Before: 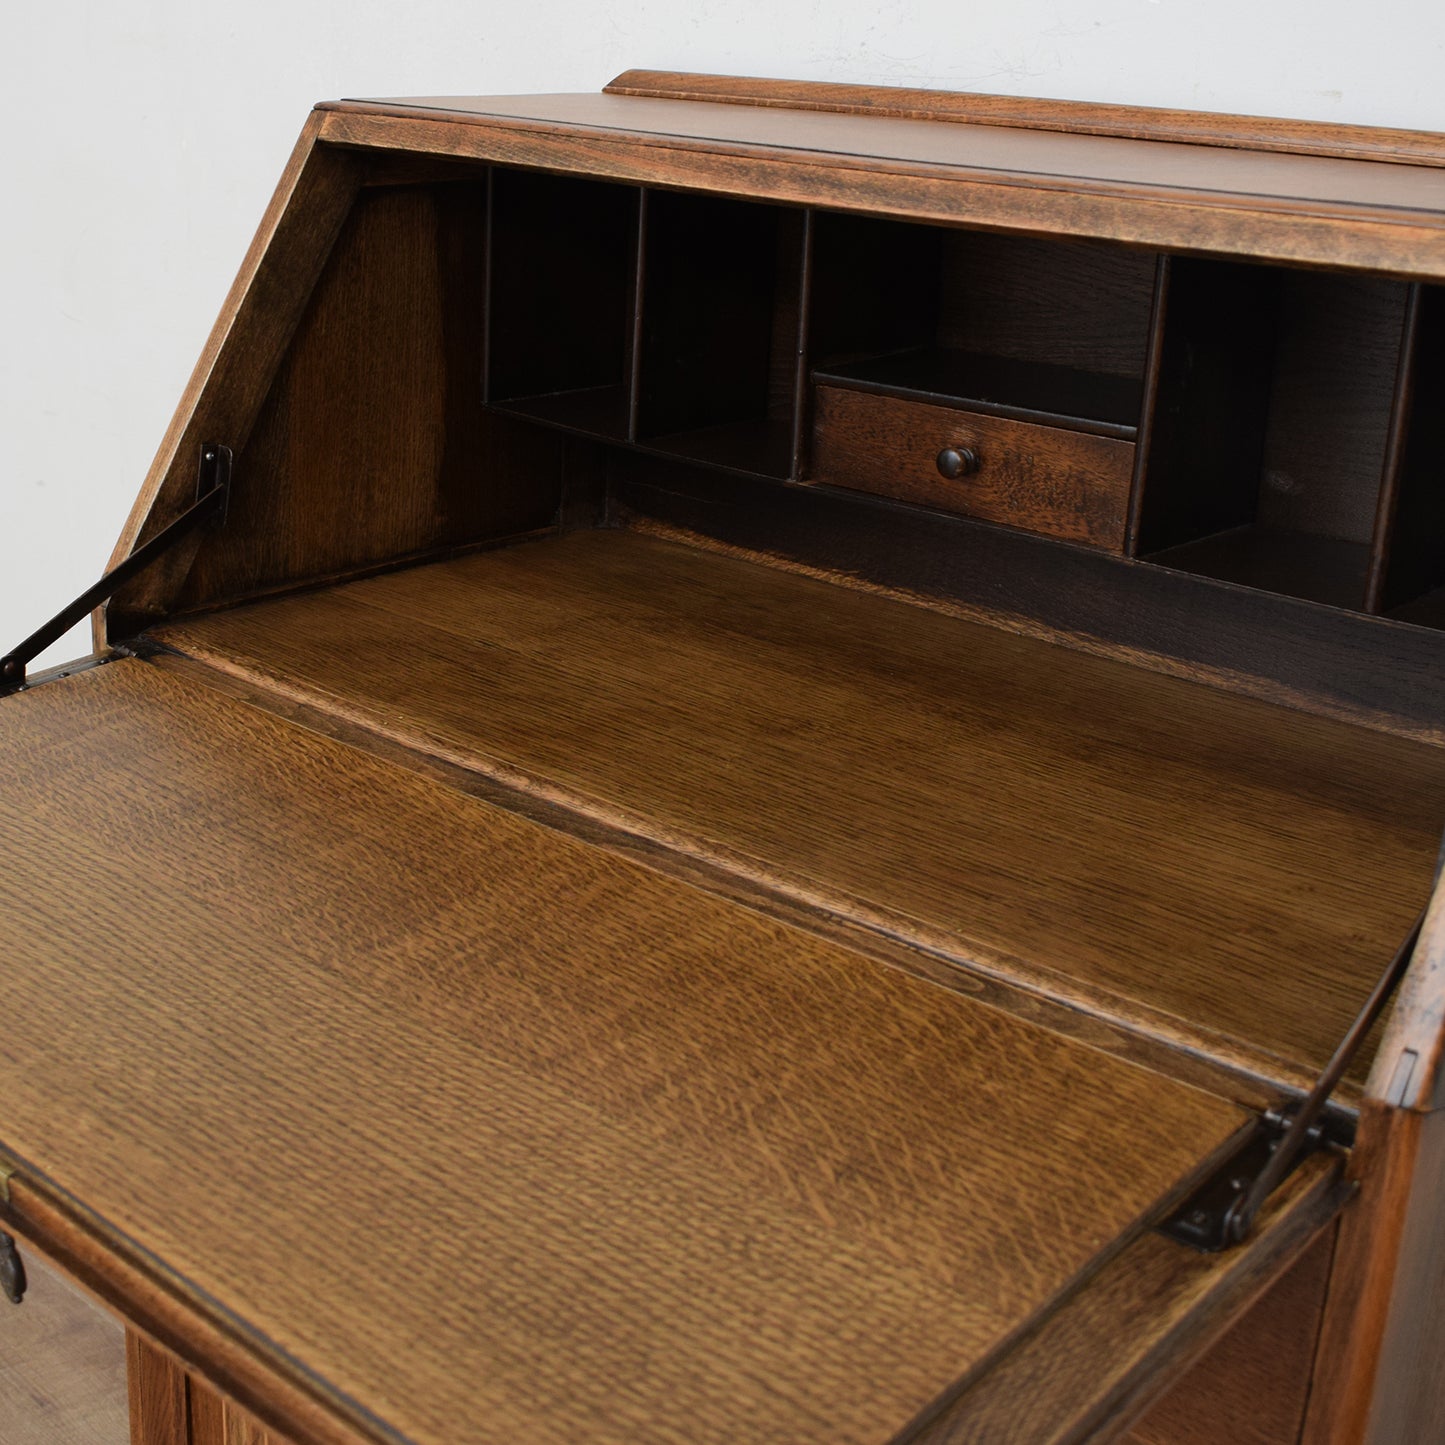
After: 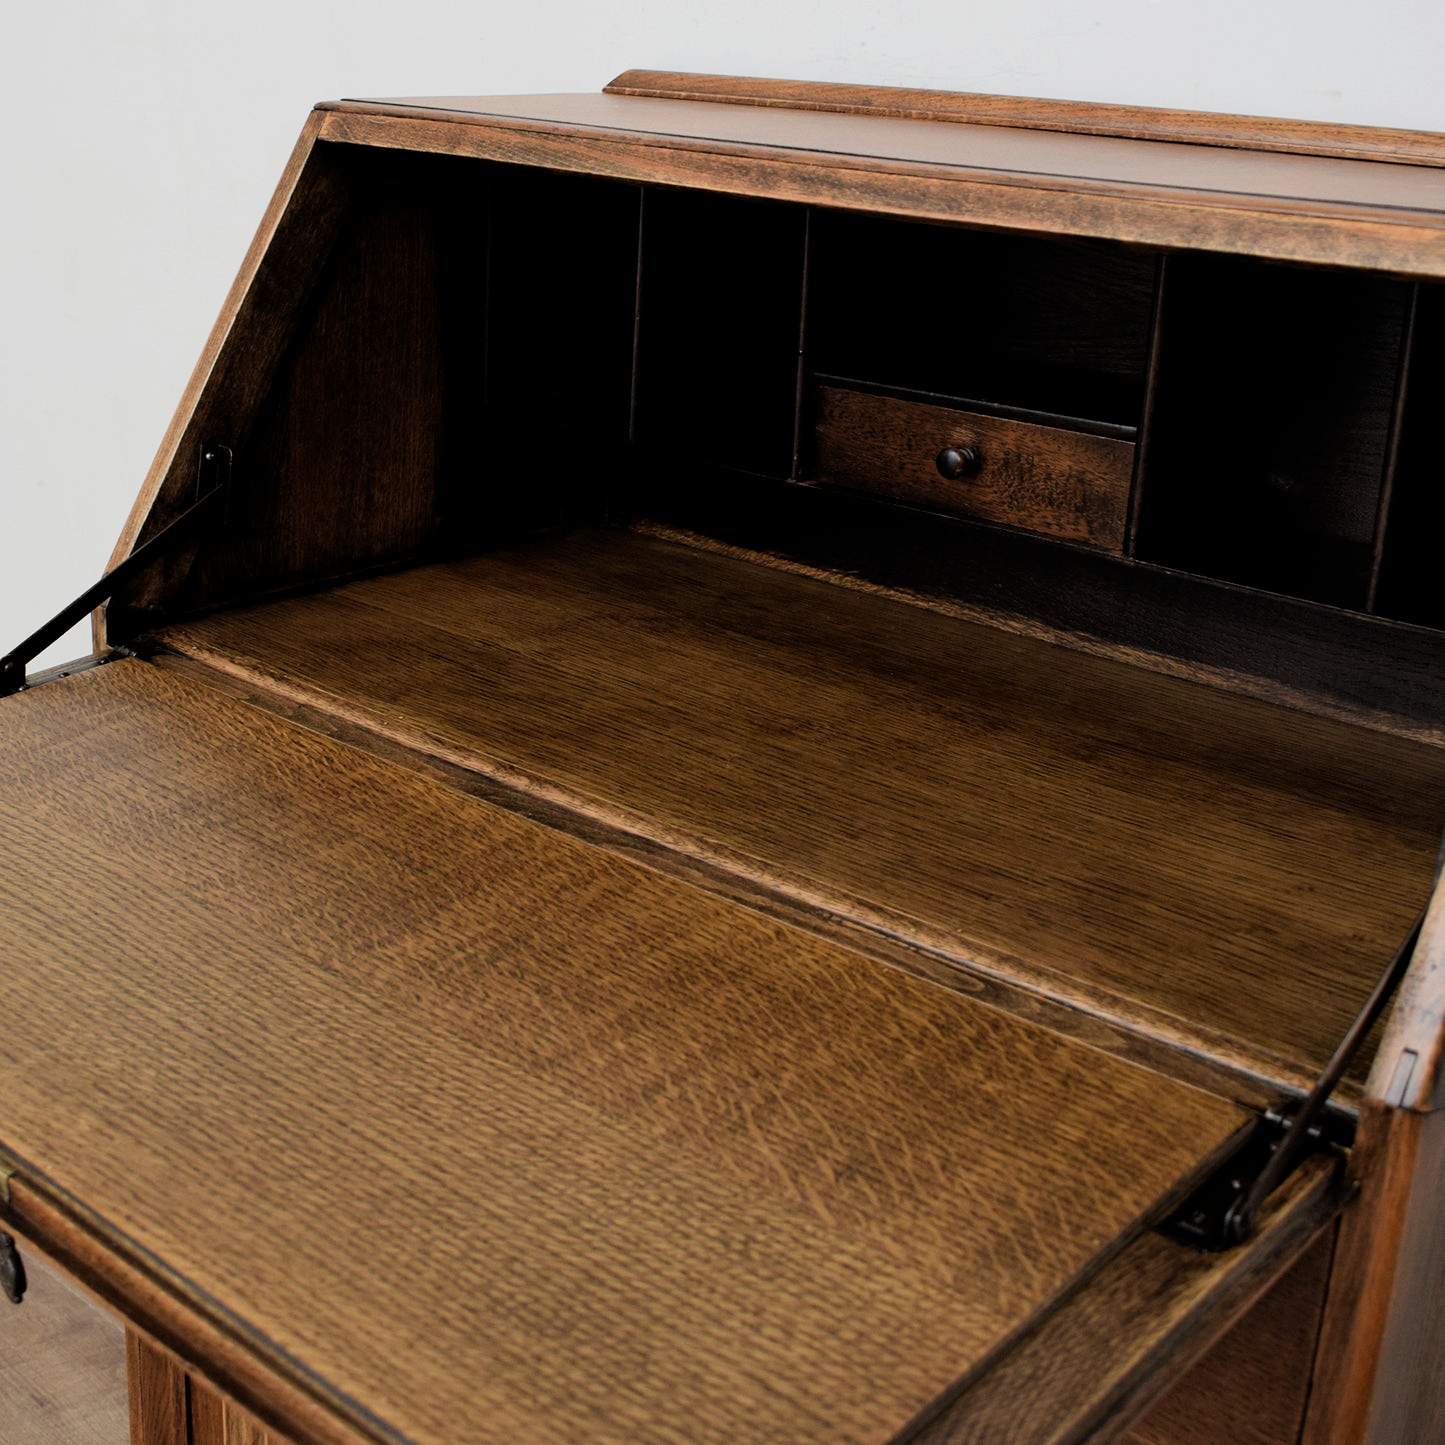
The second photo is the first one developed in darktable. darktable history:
filmic rgb: middle gray luminance 12.62%, black relative exposure -10.09 EV, white relative exposure 3.47 EV, threshold 3.01 EV, target black luminance 0%, hardness 5.7, latitude 44.84%, contrast 1.226, highlights saturation mix 6.32%, shadows ↔ highlights balance 27.64%, iterations of high-quality reconstruction 0, enable highlight reconstruction true
